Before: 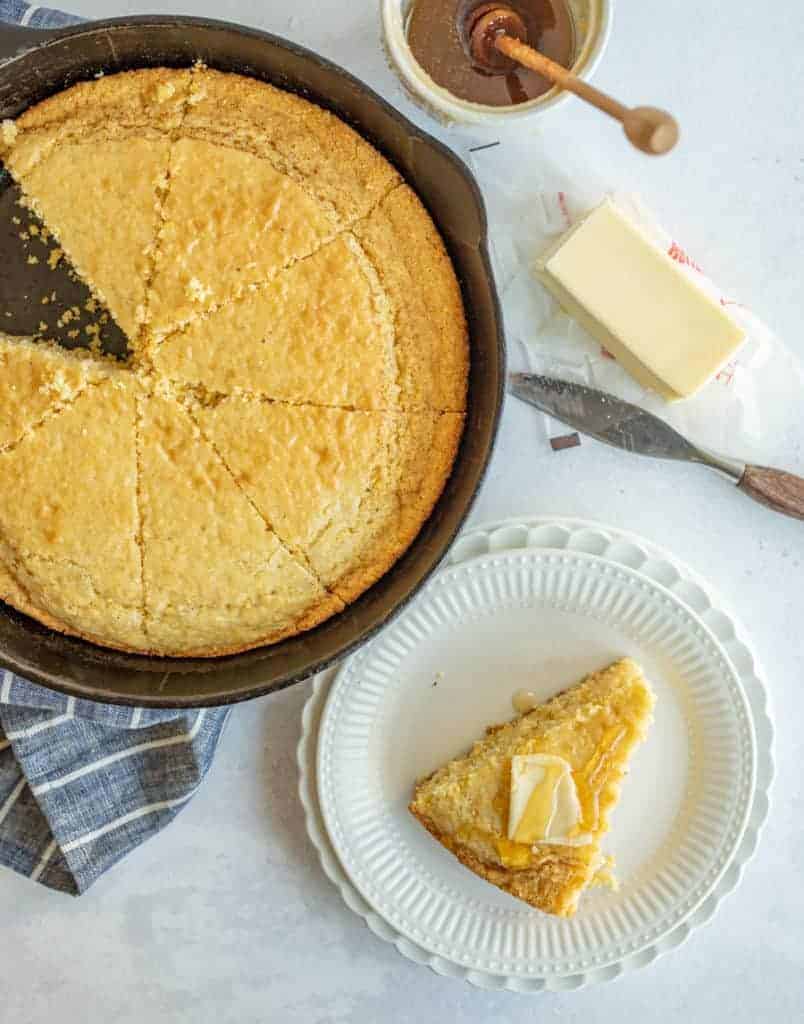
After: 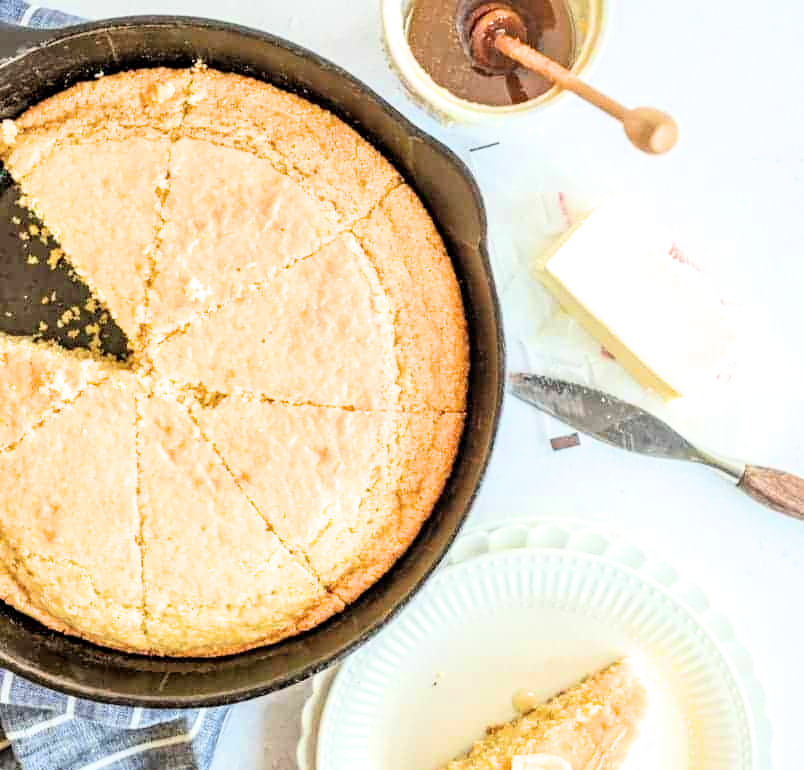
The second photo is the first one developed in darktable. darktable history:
exposure: exposure 1.094 EV, compensate highlight preservation false
filmic rgb: middle gray luminance 12.67%, black relative exposure -10.18 EV, white relative exposure 3.47 EV, threshold 5.94 EV, target black luminance 0%, hardness 5.69, latitude 45.08%, contrast 1.225, highlights saturation mix 6.43%, shadows ↔ highlights balance 27.37%, color science v6 (2022), enable highlight reconstruction true
crop: bottom 24.463%
